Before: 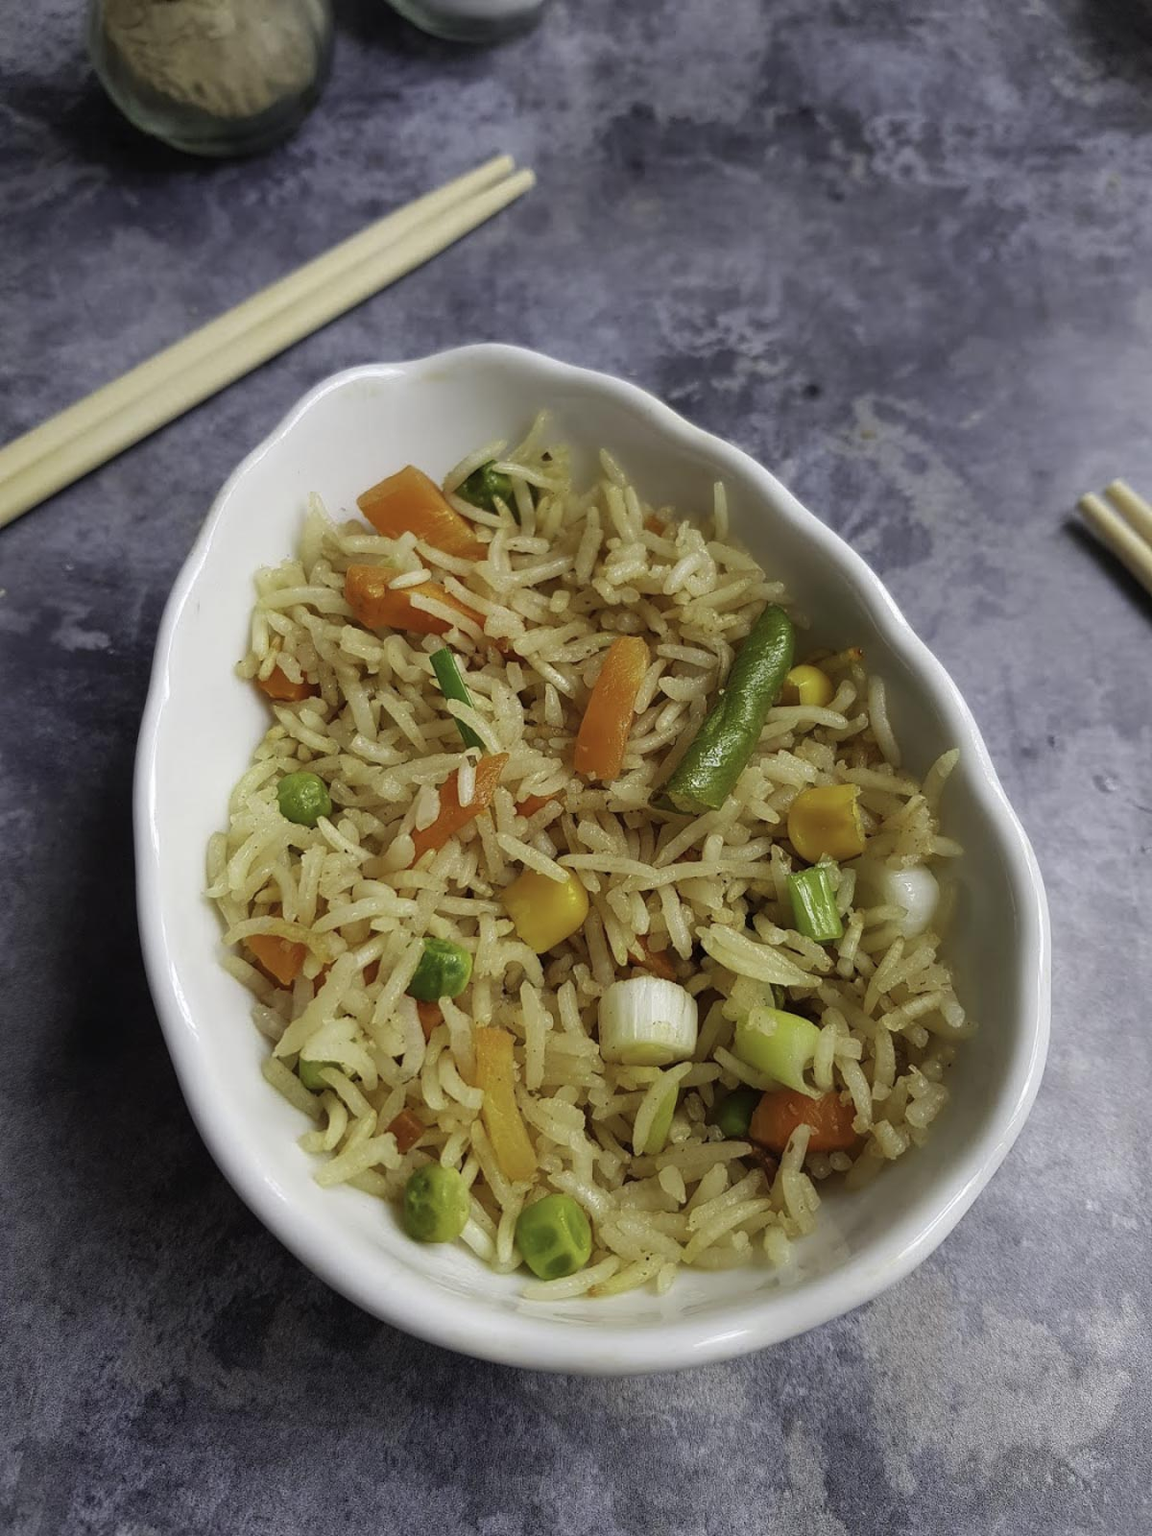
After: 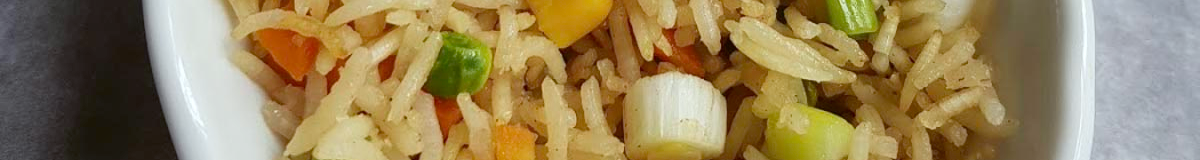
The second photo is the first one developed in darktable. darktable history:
color balance: lift [1.004, 1.002, 1.002, 0.998], gamma [1, 1.007, 1.002, 0.993], gain [1, 0.977, 1.013, 1.023], contrast -3.64%
local contrast: mode bilateral grid, contrast 20, coarseness 50, detail 141%, midtone range 0.2
crop and rotate: top 59.084%, bottom 30.916%
